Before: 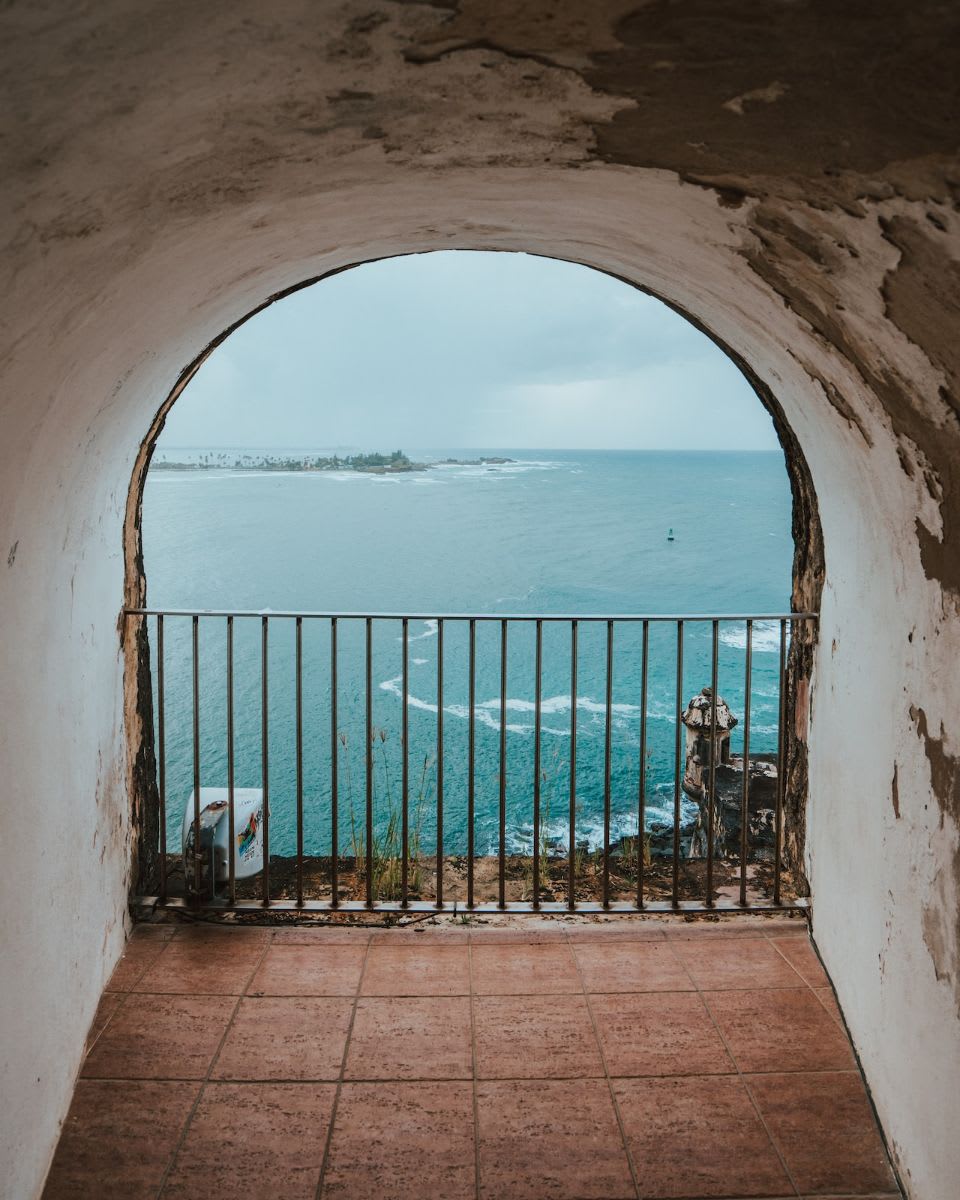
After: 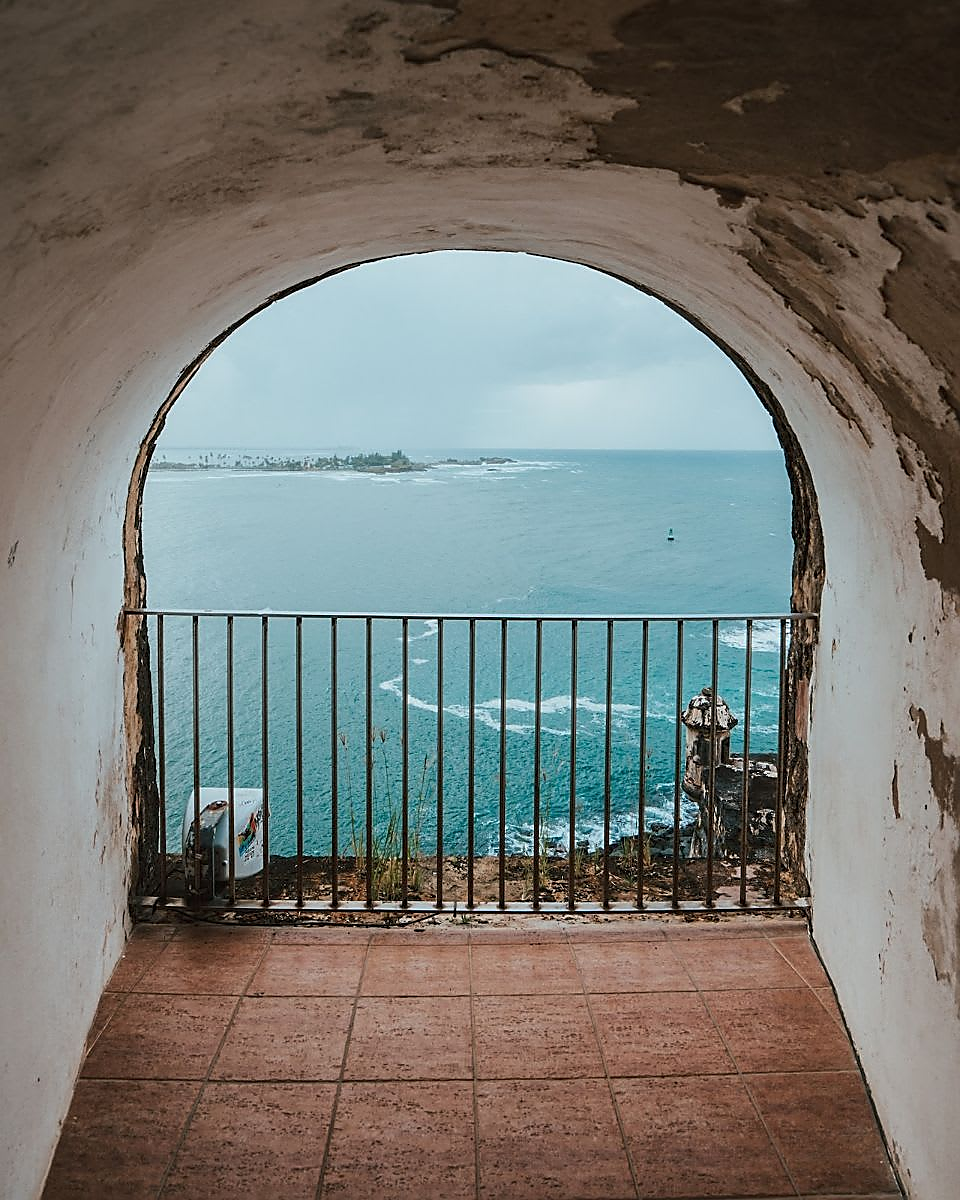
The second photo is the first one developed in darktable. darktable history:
sharpen: radius 1.348, amount 1.234, threshold 0.777
